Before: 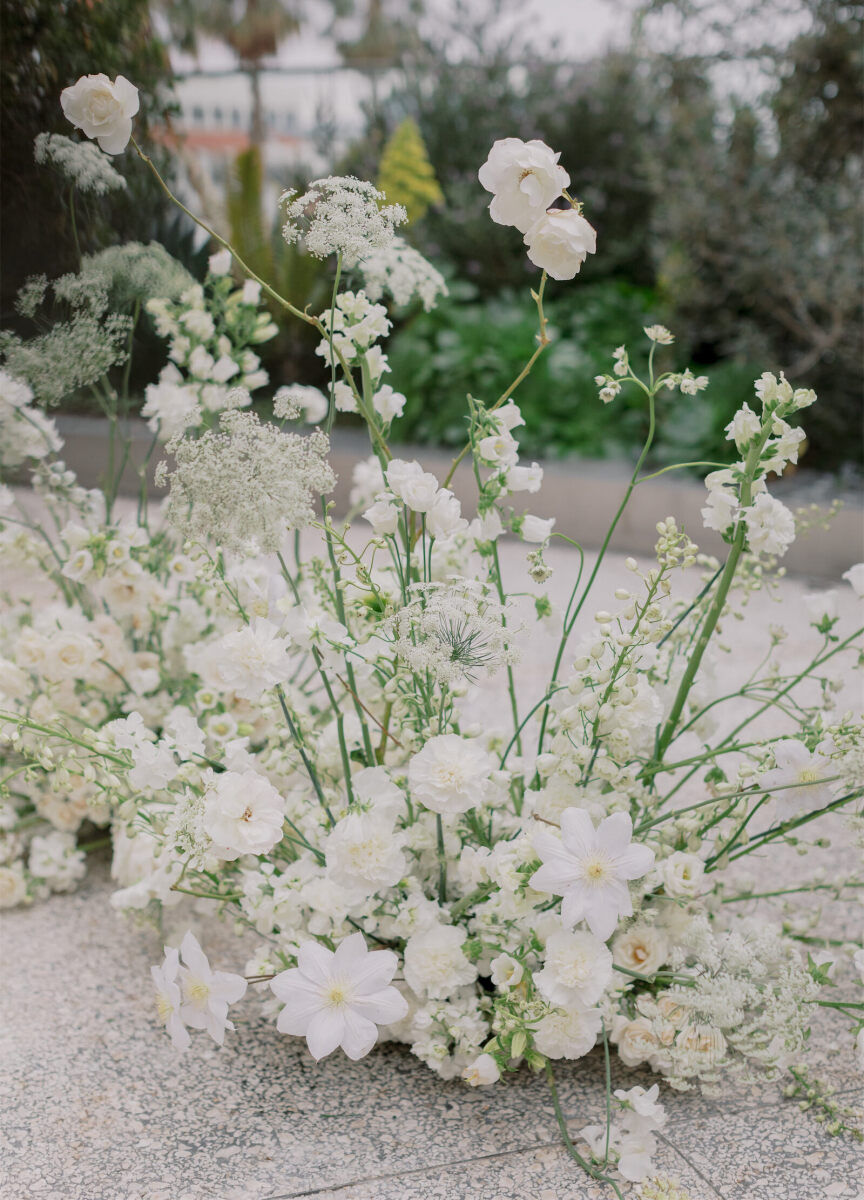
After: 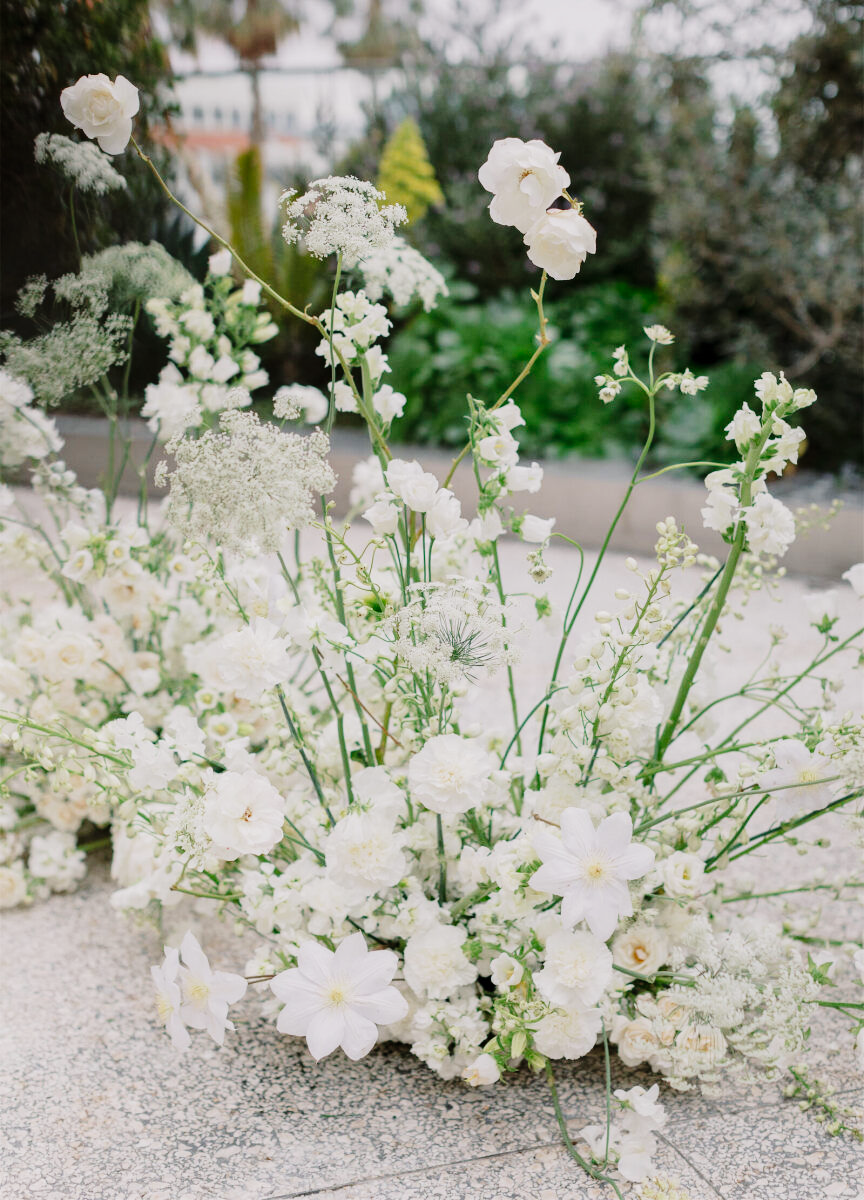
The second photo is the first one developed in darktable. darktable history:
tone curve: curves: ch0 [(0, 0) (0.136, 0.084) (0.346, 0.366) (0.489, 0.559) (0.66, 0.748) (0.849, 0.902) (1, 0.974)]; ch1 [(0, 0) (0.353, 0.344) (0.45, 0.46) (0.498, 0.498) (0.521, 0.512) (0.563, 0.559) (0.592, 0.605) (0.641, 0.673) (1, 1)]; ch2 [(0, 0) (0.333, 0.346) (0.375, 0.375) (0.424, 0.43) (0.476, 0.492) (0.502, 0.502) (0.524, 0.531) (0.579, 0.61) (0.612, 0.644) (0.641, 0.722) (1, 1)], preserve colors none
